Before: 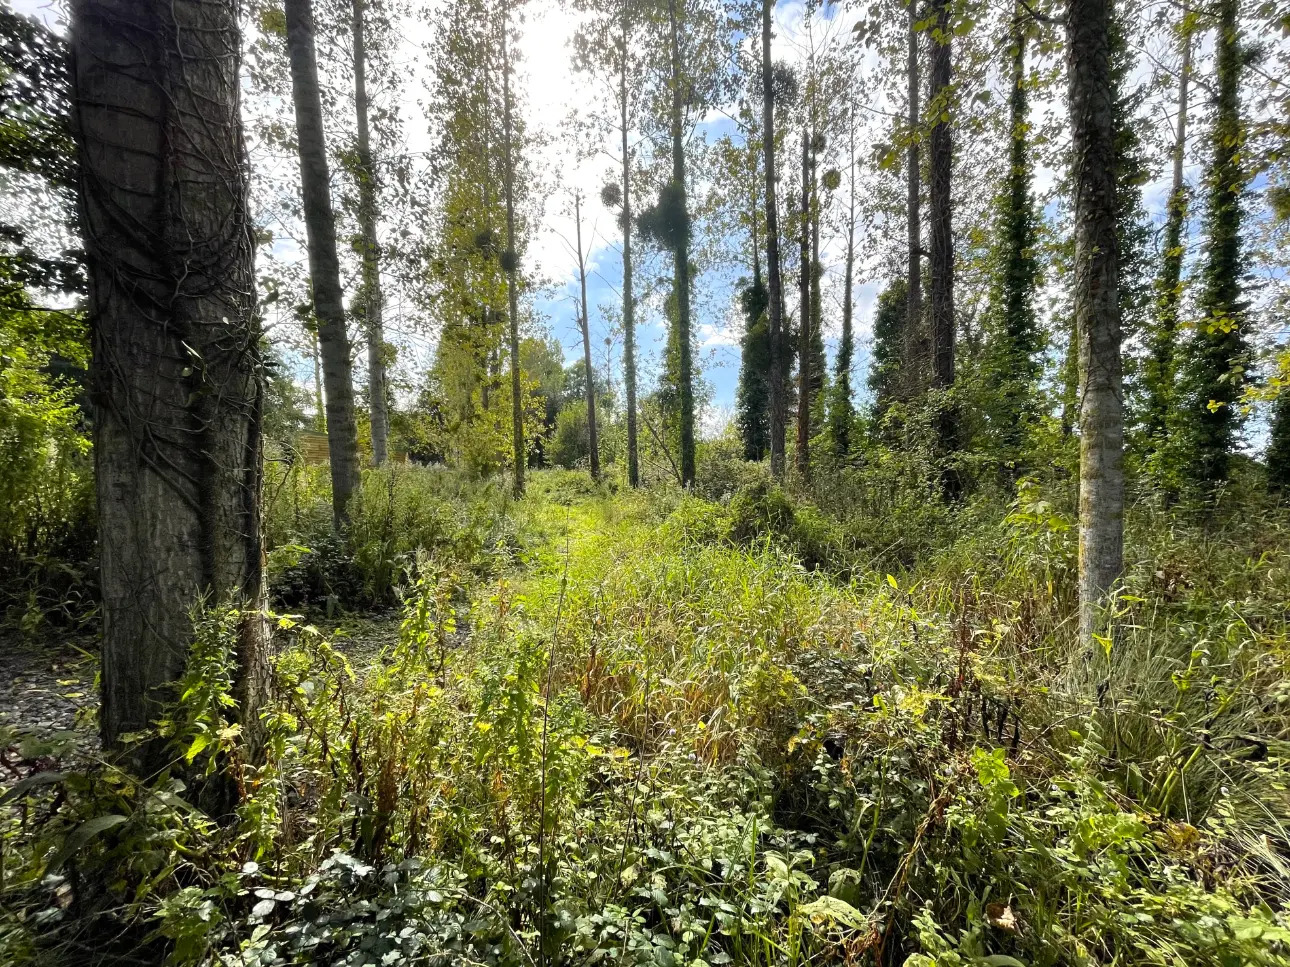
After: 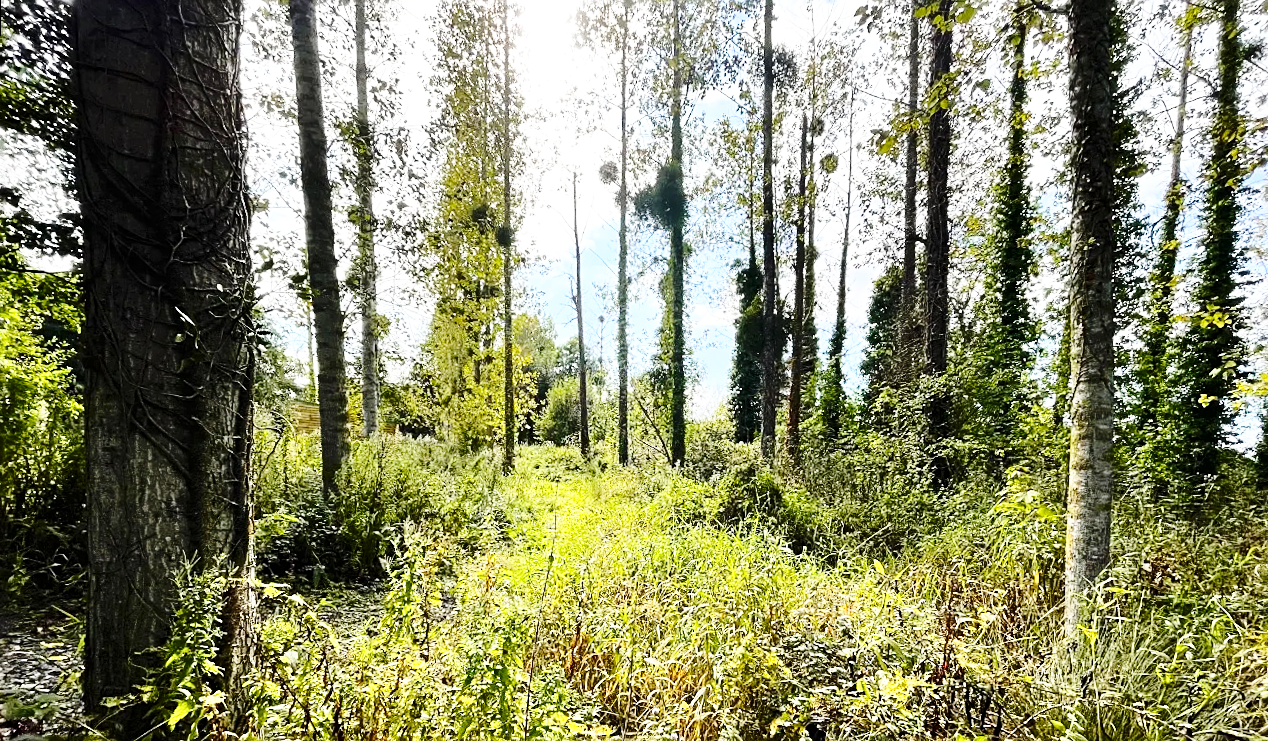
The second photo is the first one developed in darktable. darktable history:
rotate and perspective: rotation 1.57°, crop left 0.018, crop right 0.982, crop top 0.039, crop bottom 0.961
sharpen: on, module defaults
crop: bottom 19.644%
base curve: curves: ch0 [(0, 0) (0.036, 0.037) (0.121, 0.228) (0.46, 0.76) (0.859, 0.983) (1, 1)], preserve colors none
contrast brightness saturation: contrast 0.22
